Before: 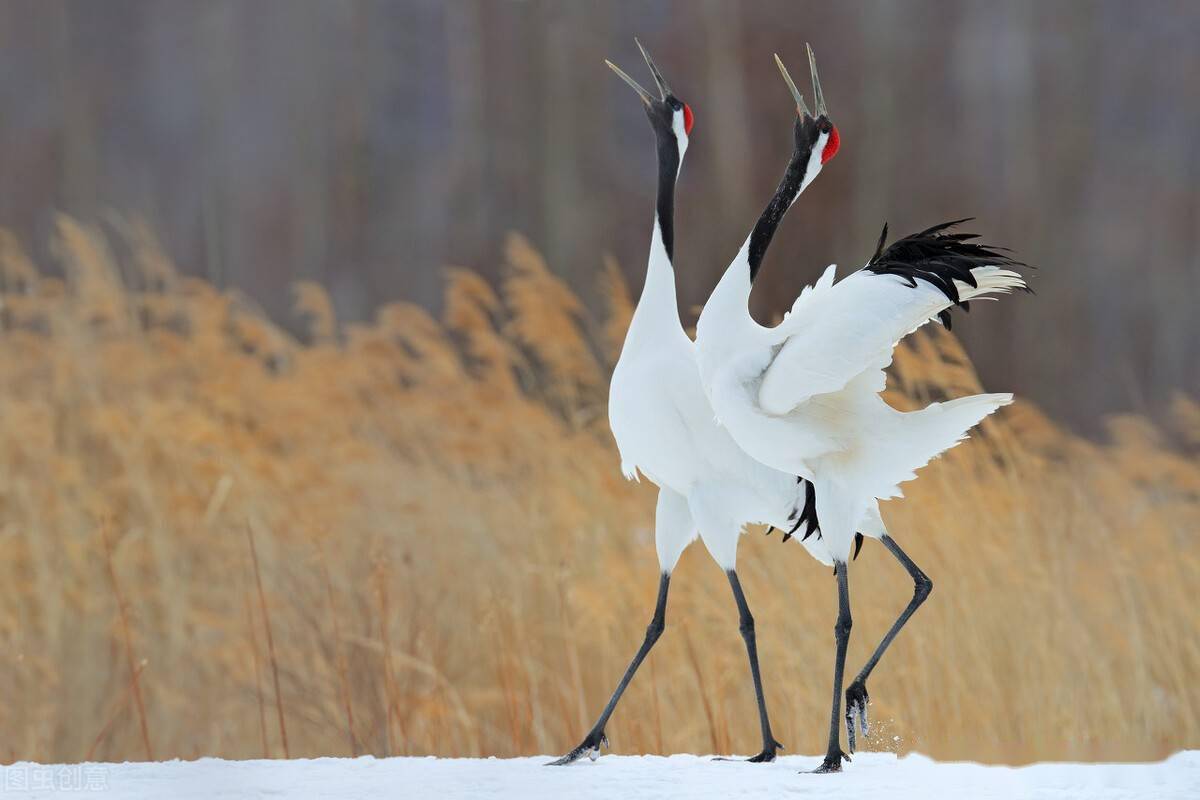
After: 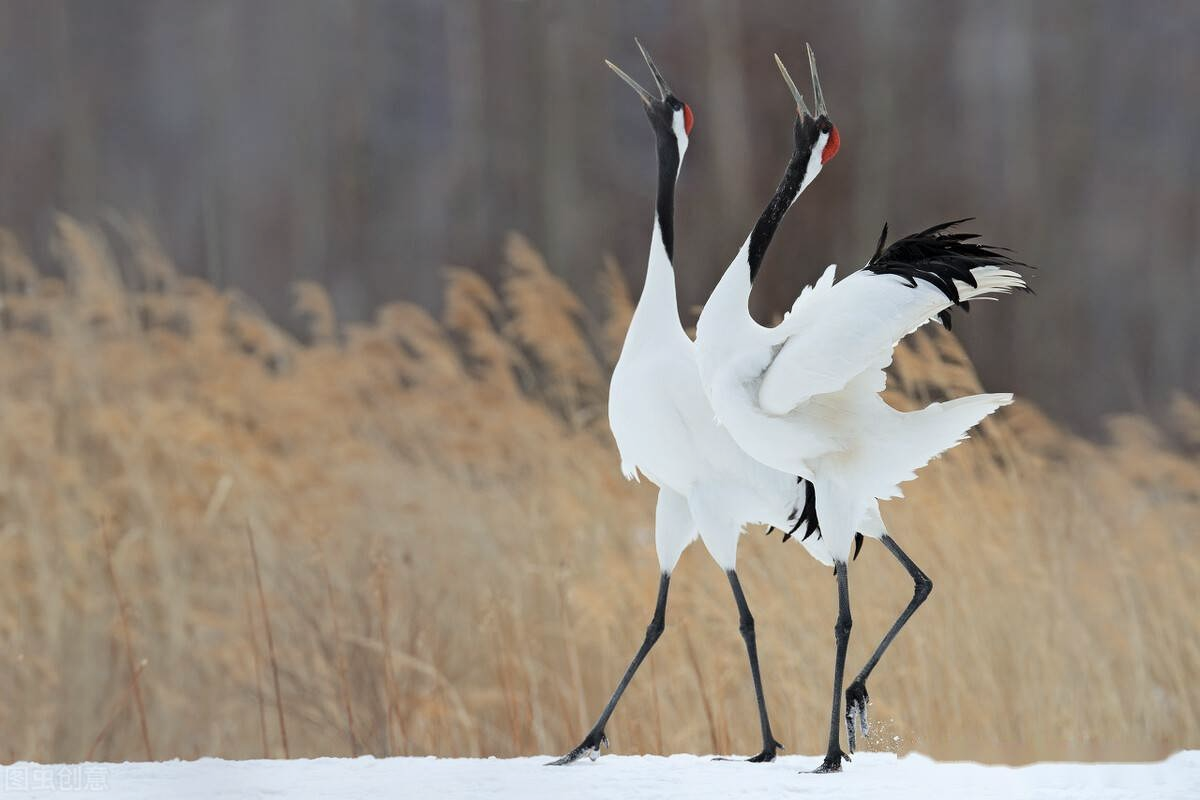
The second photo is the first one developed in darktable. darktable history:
contrast brightness saturation: contrast 0.104, saturation -0.299
